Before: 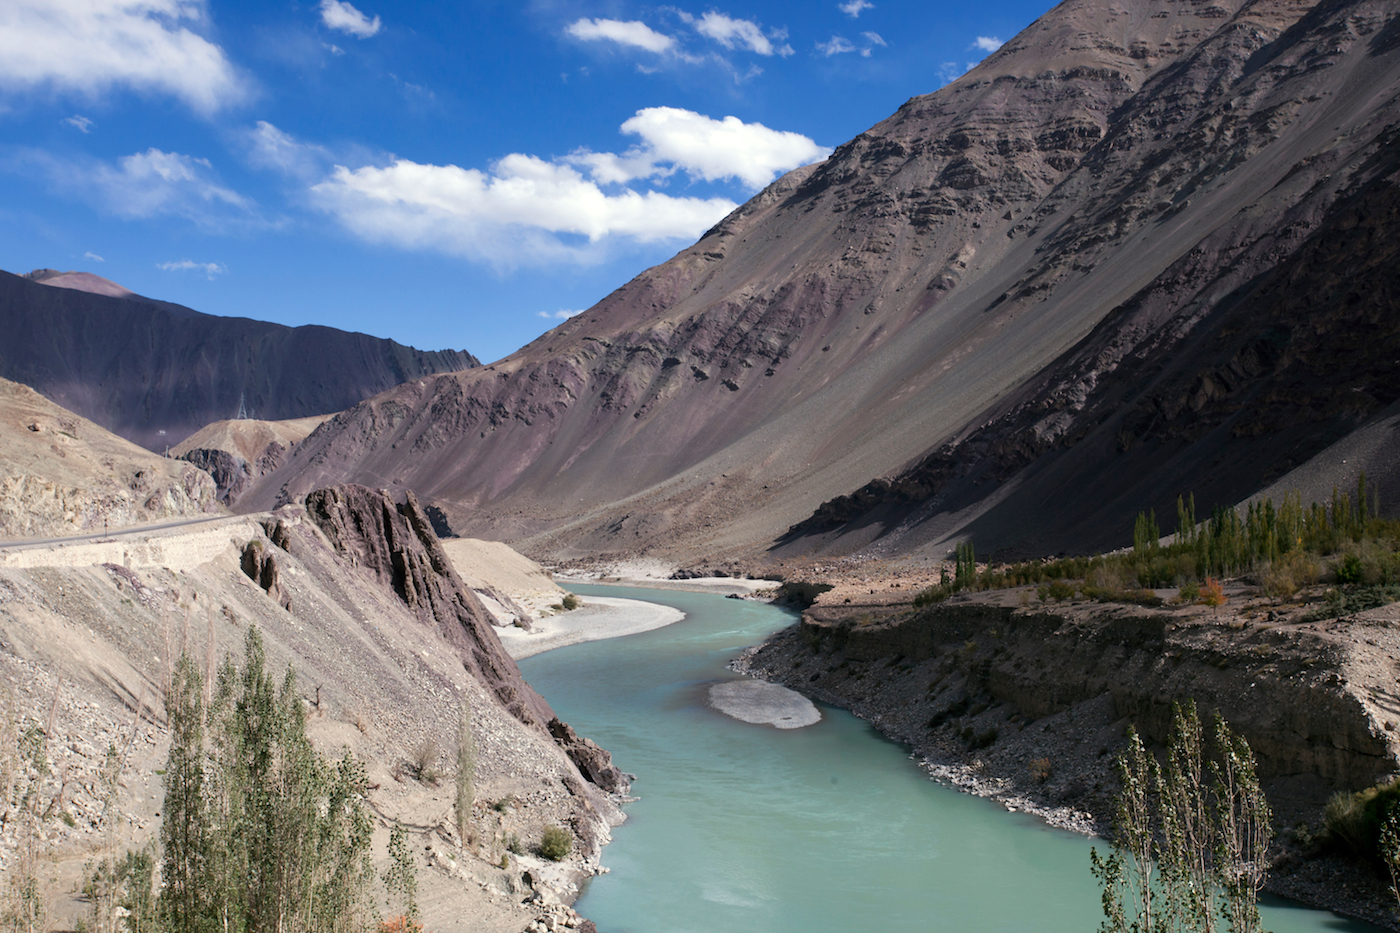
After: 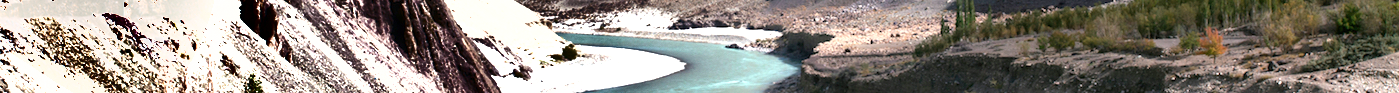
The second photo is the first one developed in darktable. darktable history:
crop and rotate: top 59.084%, bottom 30.916%
shadows and highlights: shadows 19.13, highlights -83.41, soften with gaussian
white balance: red 0.982, blue 1.018
grain: coarseness 0.81 ISO, strength 1.34%, mid-tones bias 0%
exposure: black level correction 0, exposure 1.2 EV, compensate highlight preservation false
